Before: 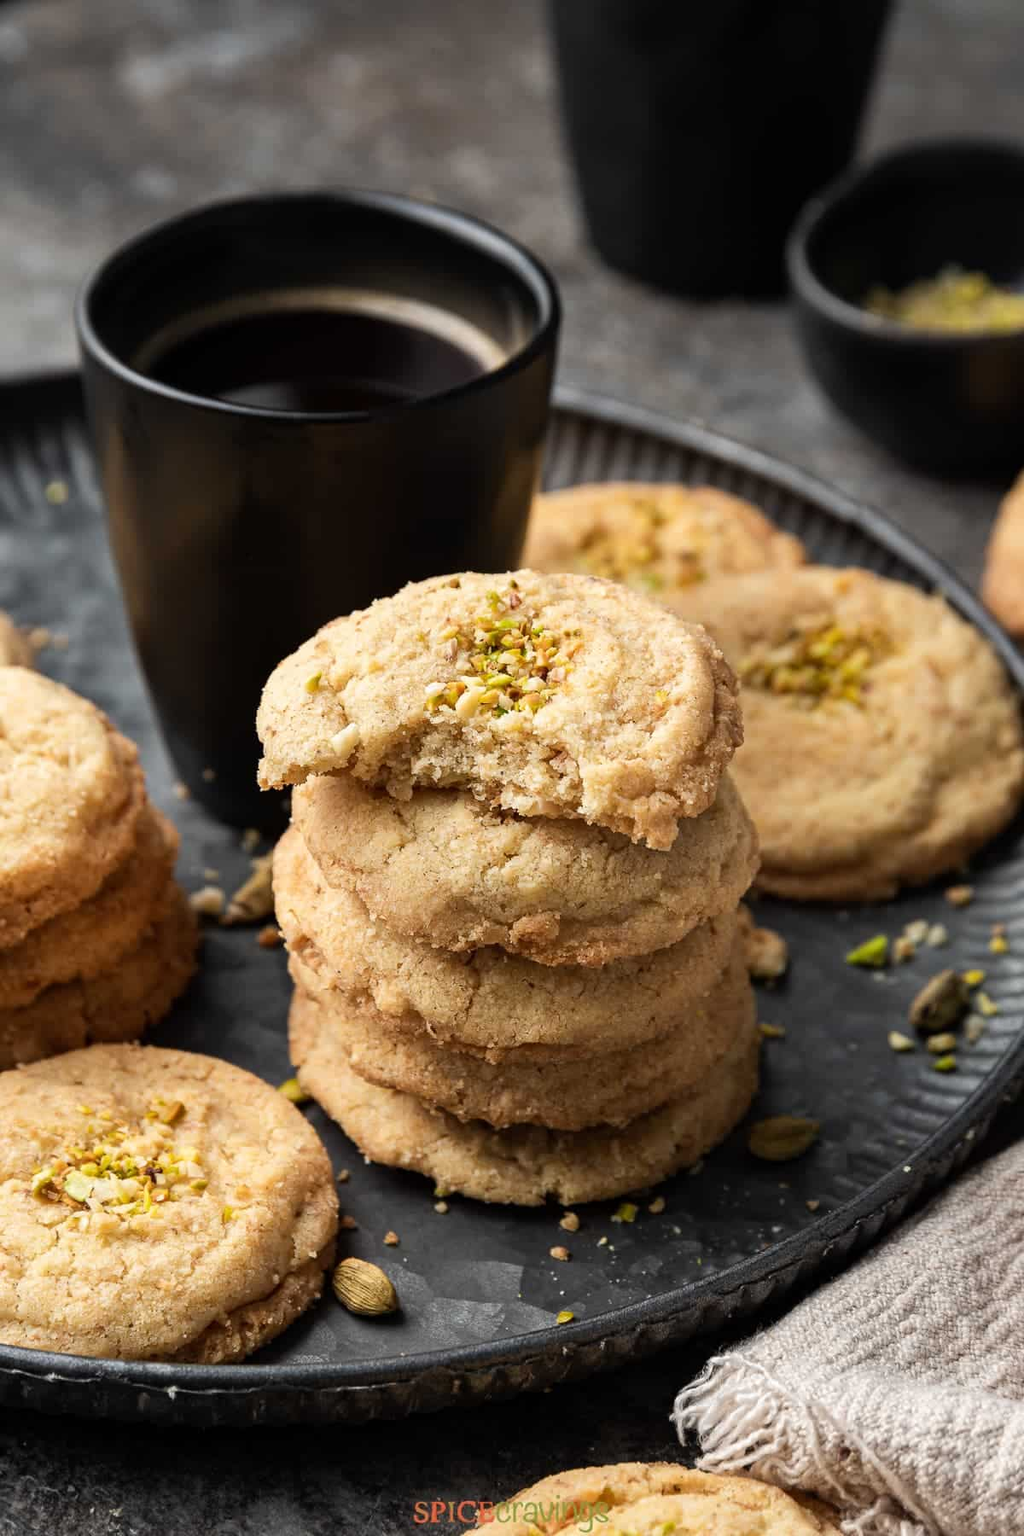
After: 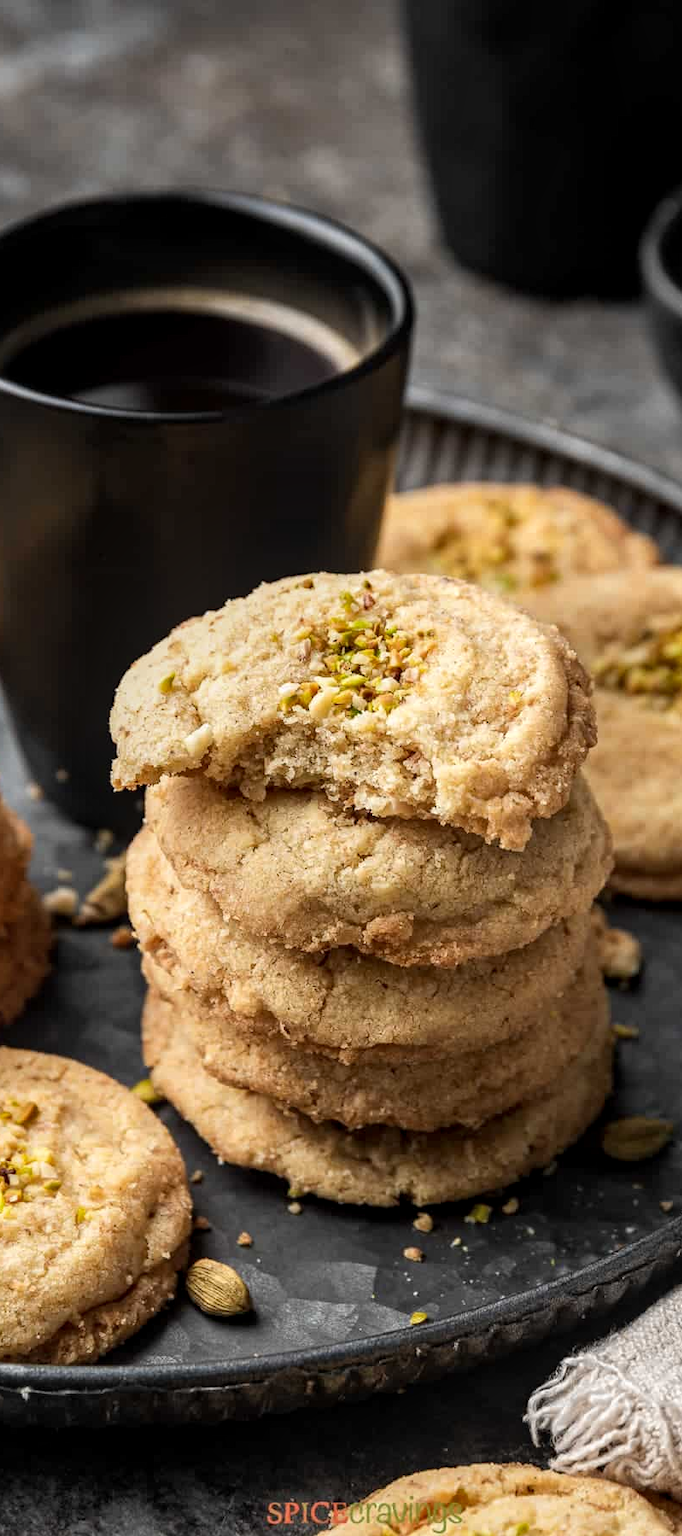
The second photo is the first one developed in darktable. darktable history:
local contrast: on, module defaults
crop and rotate: left 14.385%, right 18.948%
